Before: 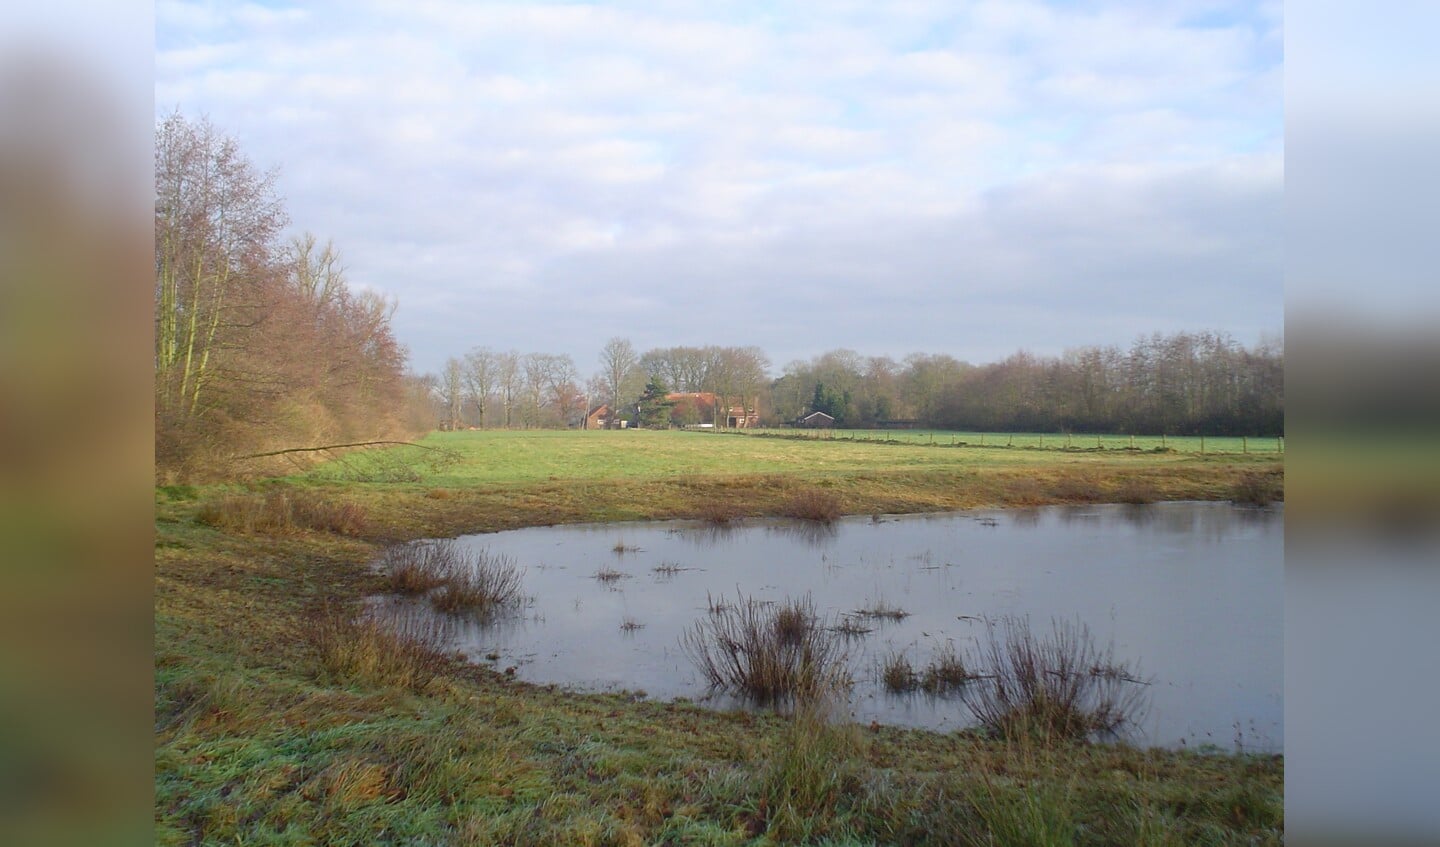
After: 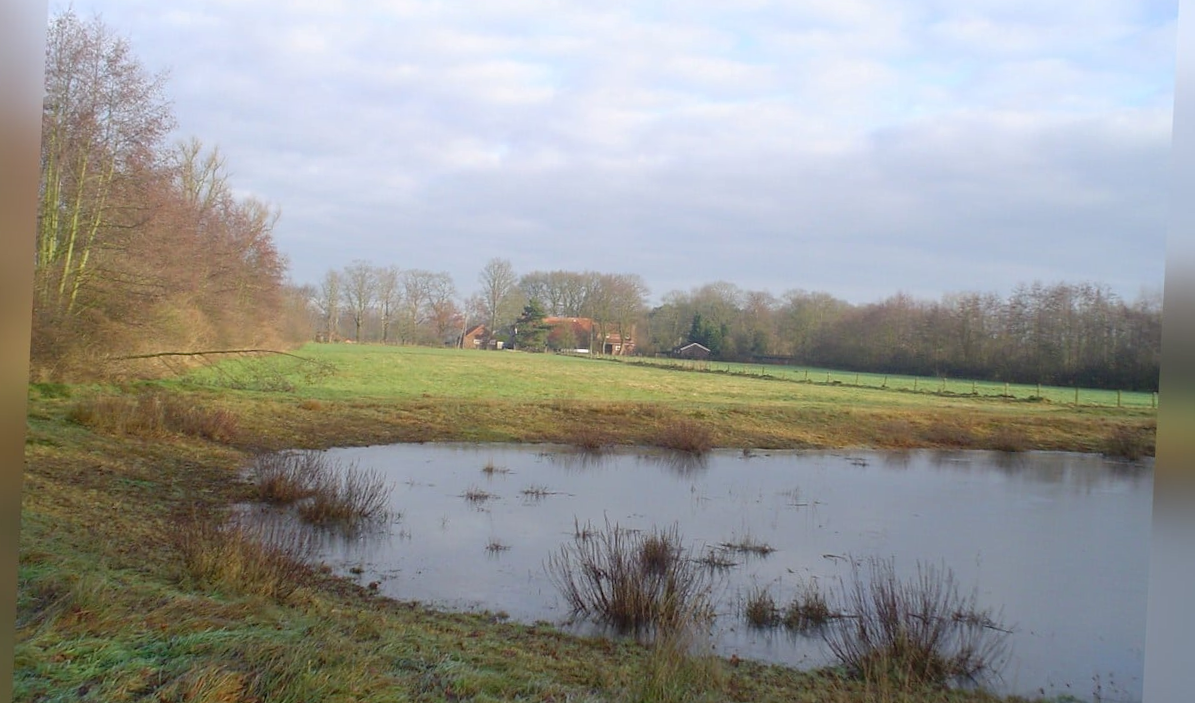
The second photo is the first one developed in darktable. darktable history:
crop and rotate: angle -3.01°, left 5.05%, top 5.227%, right 4.652%, bottom 4.442%
tone equalizer: edges refinement/feathering 500, mask exposure compensation -1.57 EV, preserve details no
